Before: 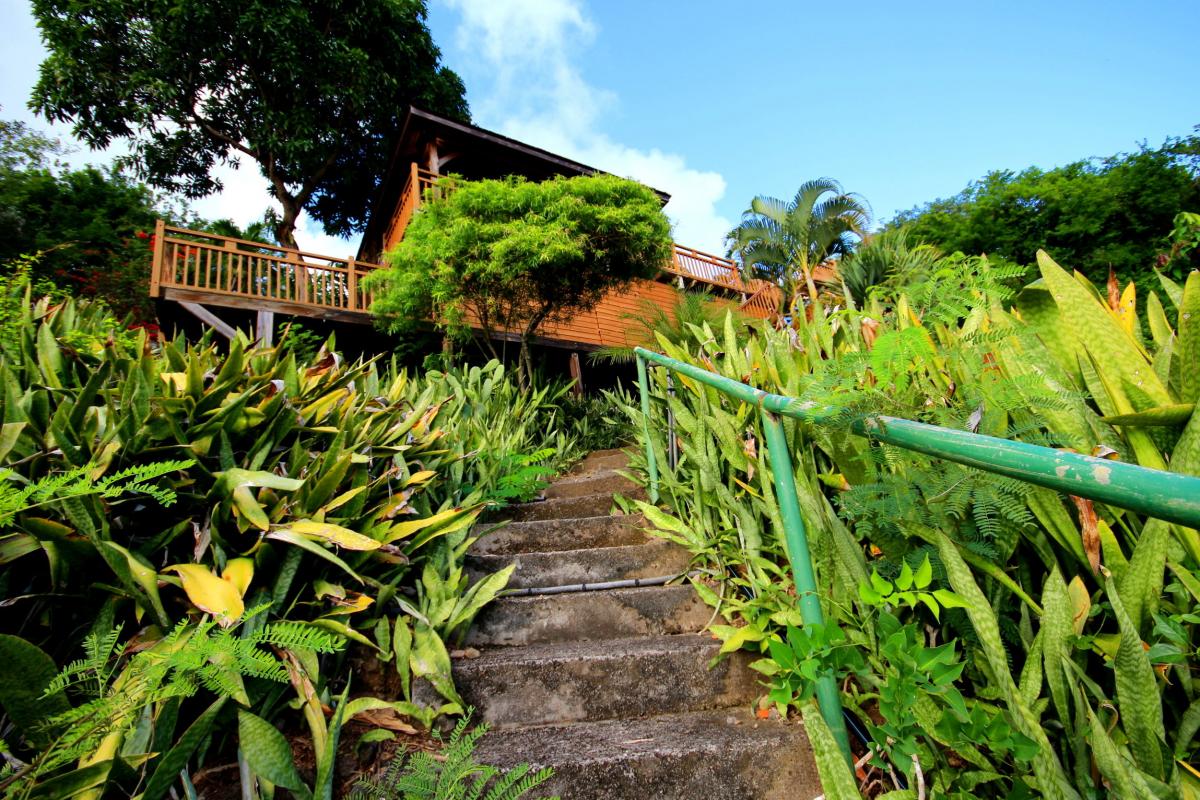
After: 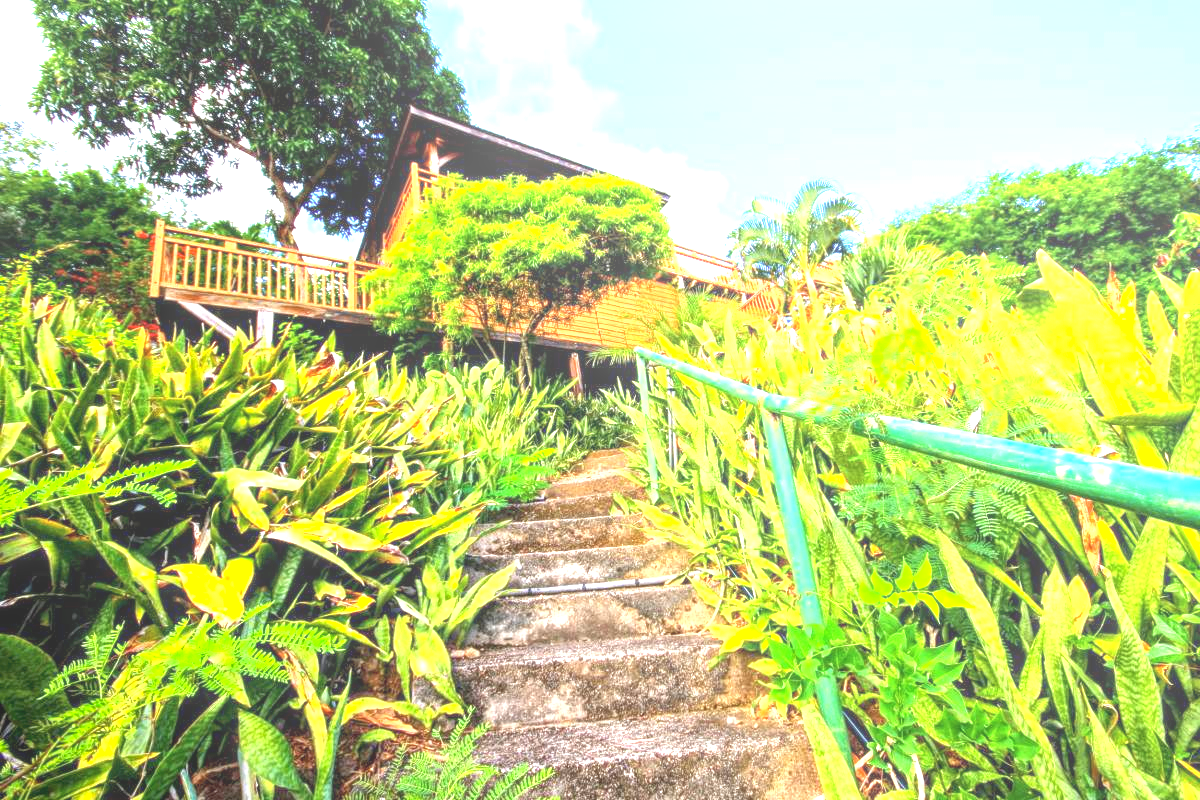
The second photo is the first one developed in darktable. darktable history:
levels: mode automatic, levels [0.062, 0.494, 0.925]
local contrast: highlights 72%, shadows 19%, midtone range 0.197
exposure: black level correction 0, exposure 1.884 EV, compensate highlight preservation false
tone equalizer: edges refinement/feathering 500, mask exposure compensation -1.57 EV, preserve details no
